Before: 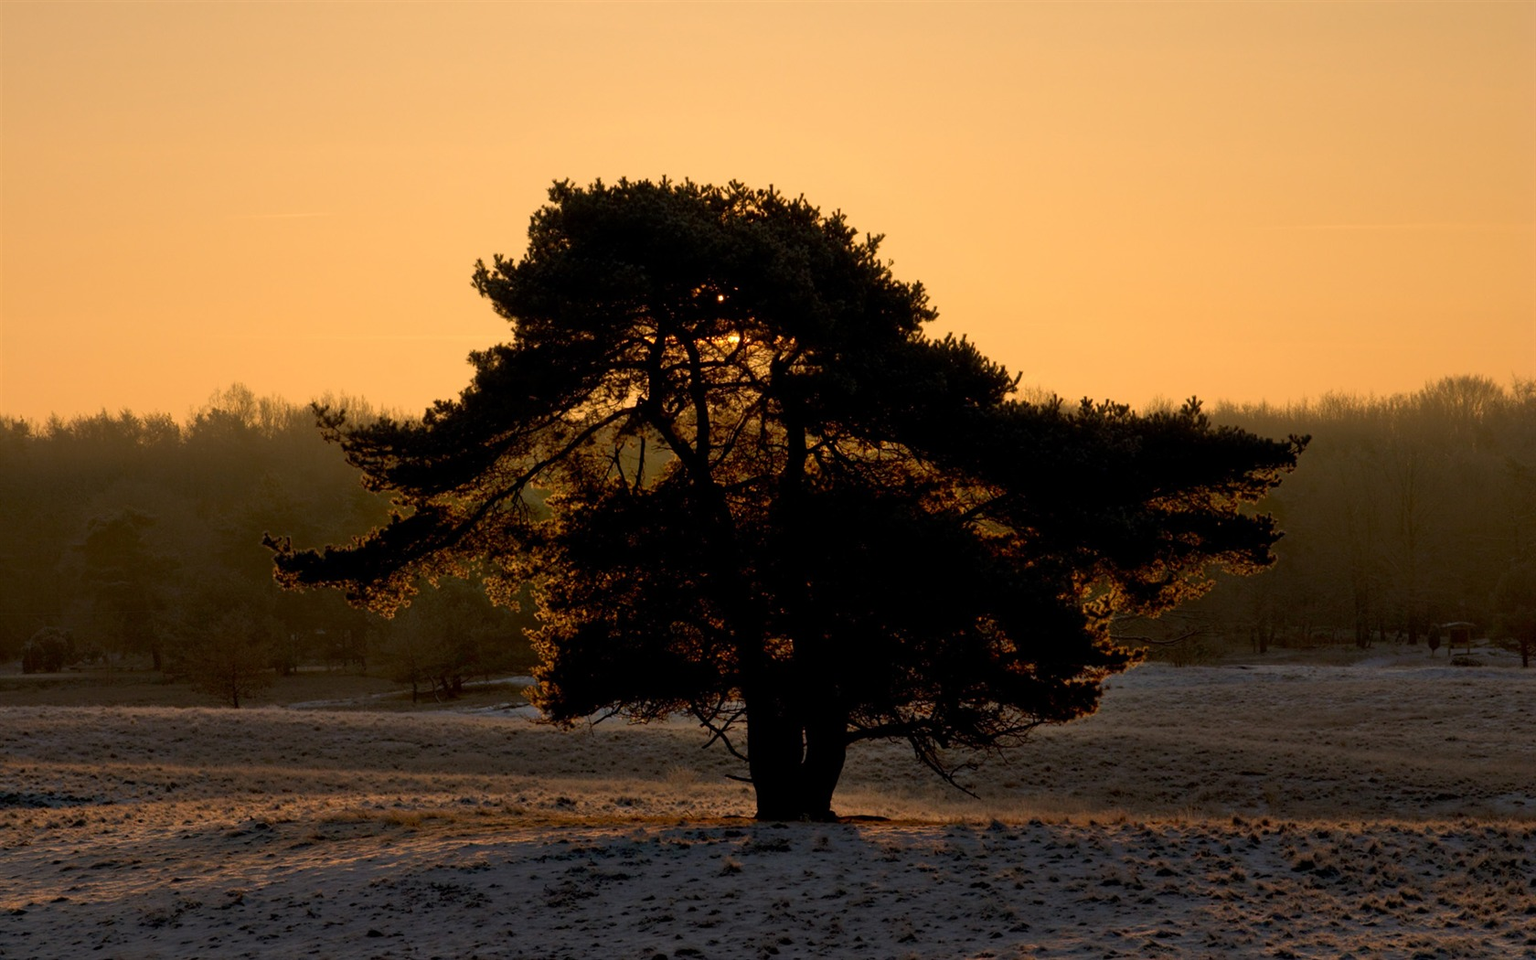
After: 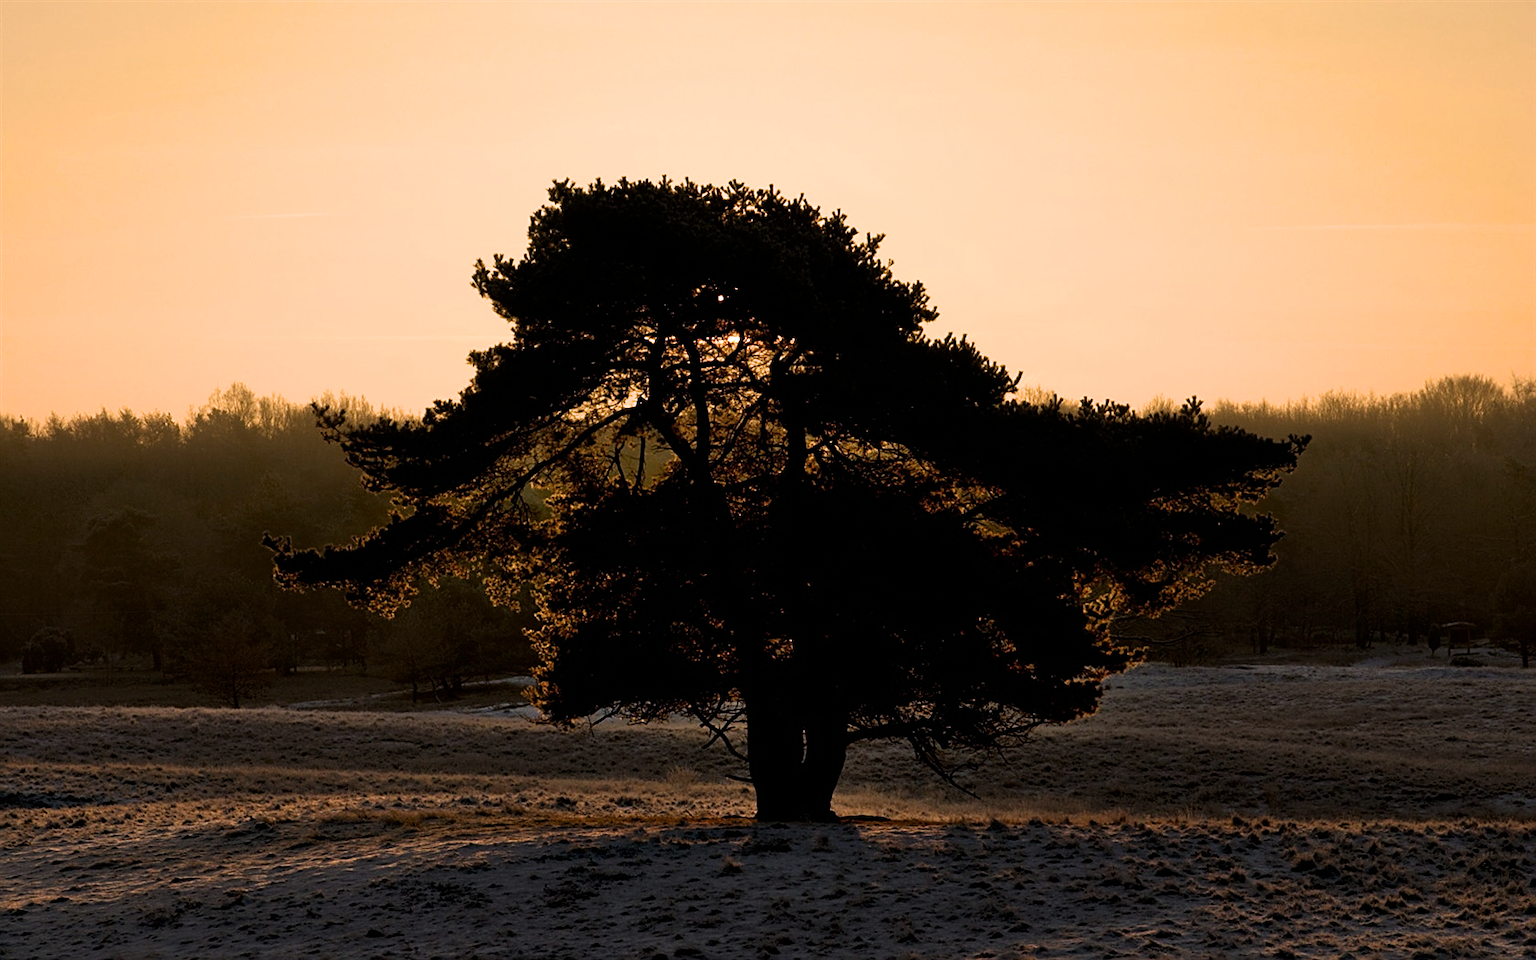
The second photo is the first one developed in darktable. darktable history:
filmic rgb: black relative exposure -9.05 EV, white relative exposure 2.3 EV, hardness 7.45
sharpen: on, module defaults
